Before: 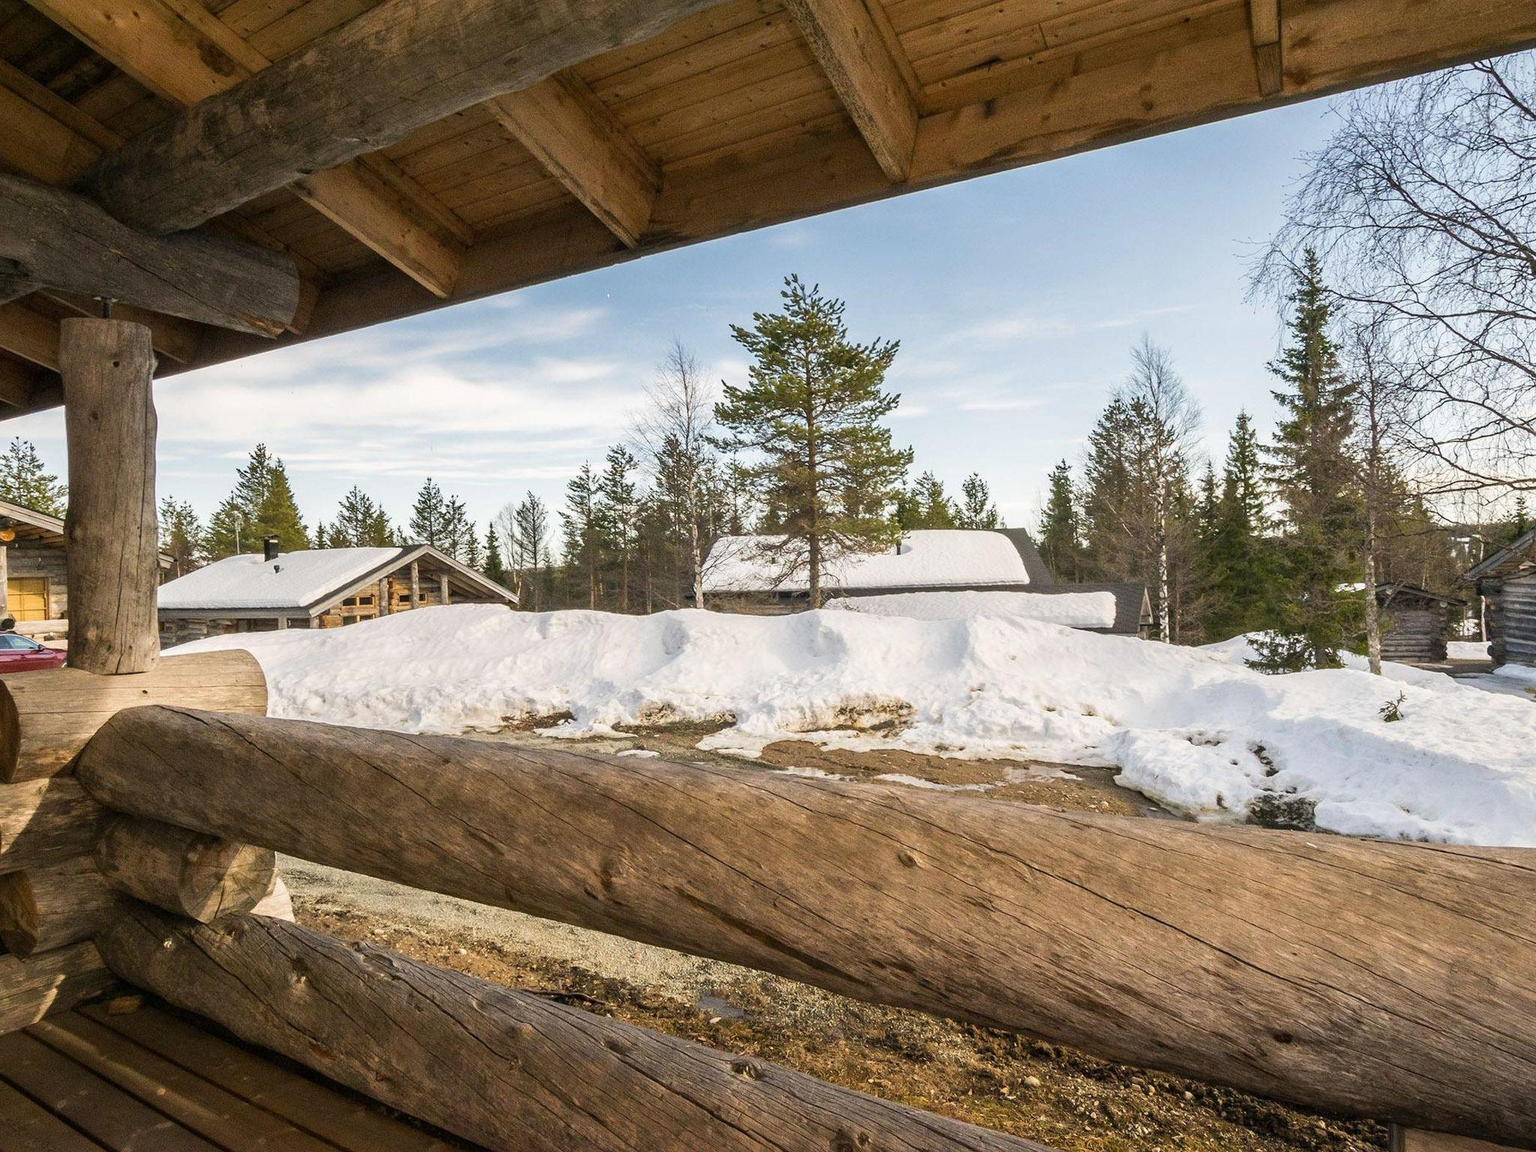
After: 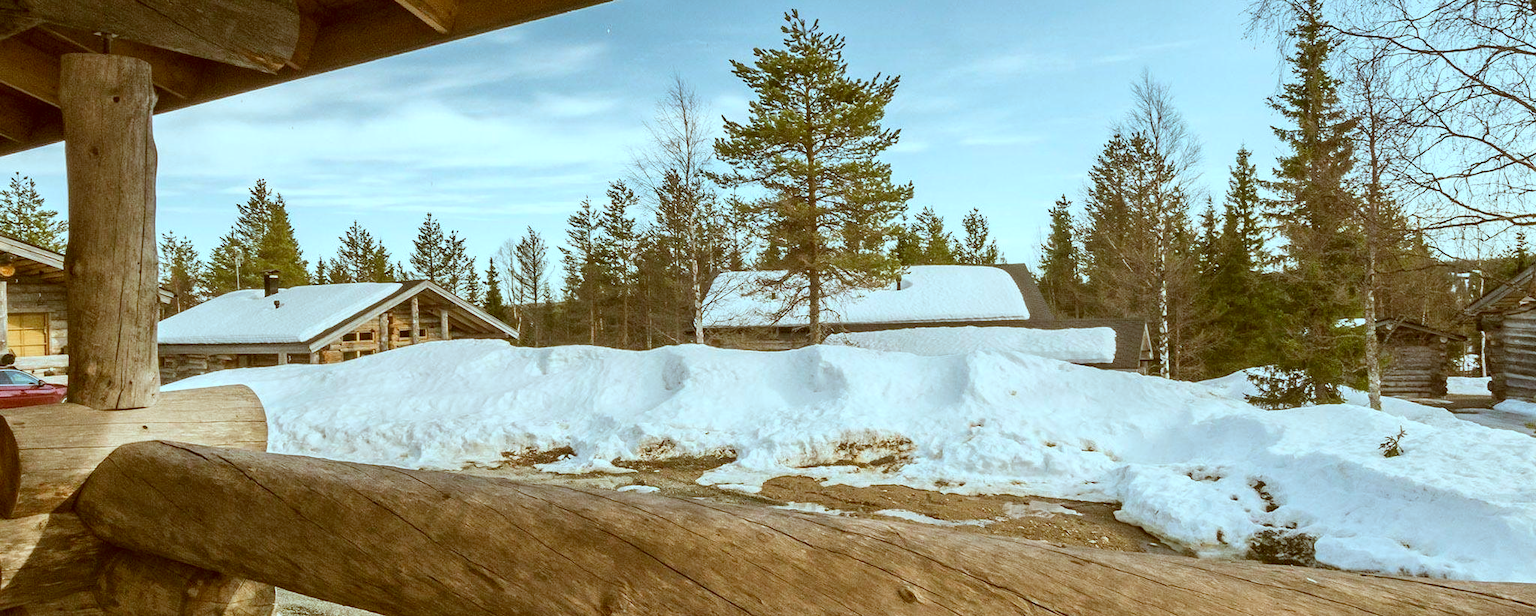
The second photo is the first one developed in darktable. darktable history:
crop and rotate: top 23.043%, bottom 23.437%
color correction: highlights a* -14.62, highlights b* -16.22, shadows a* 10.12, shadows b* 29.4
